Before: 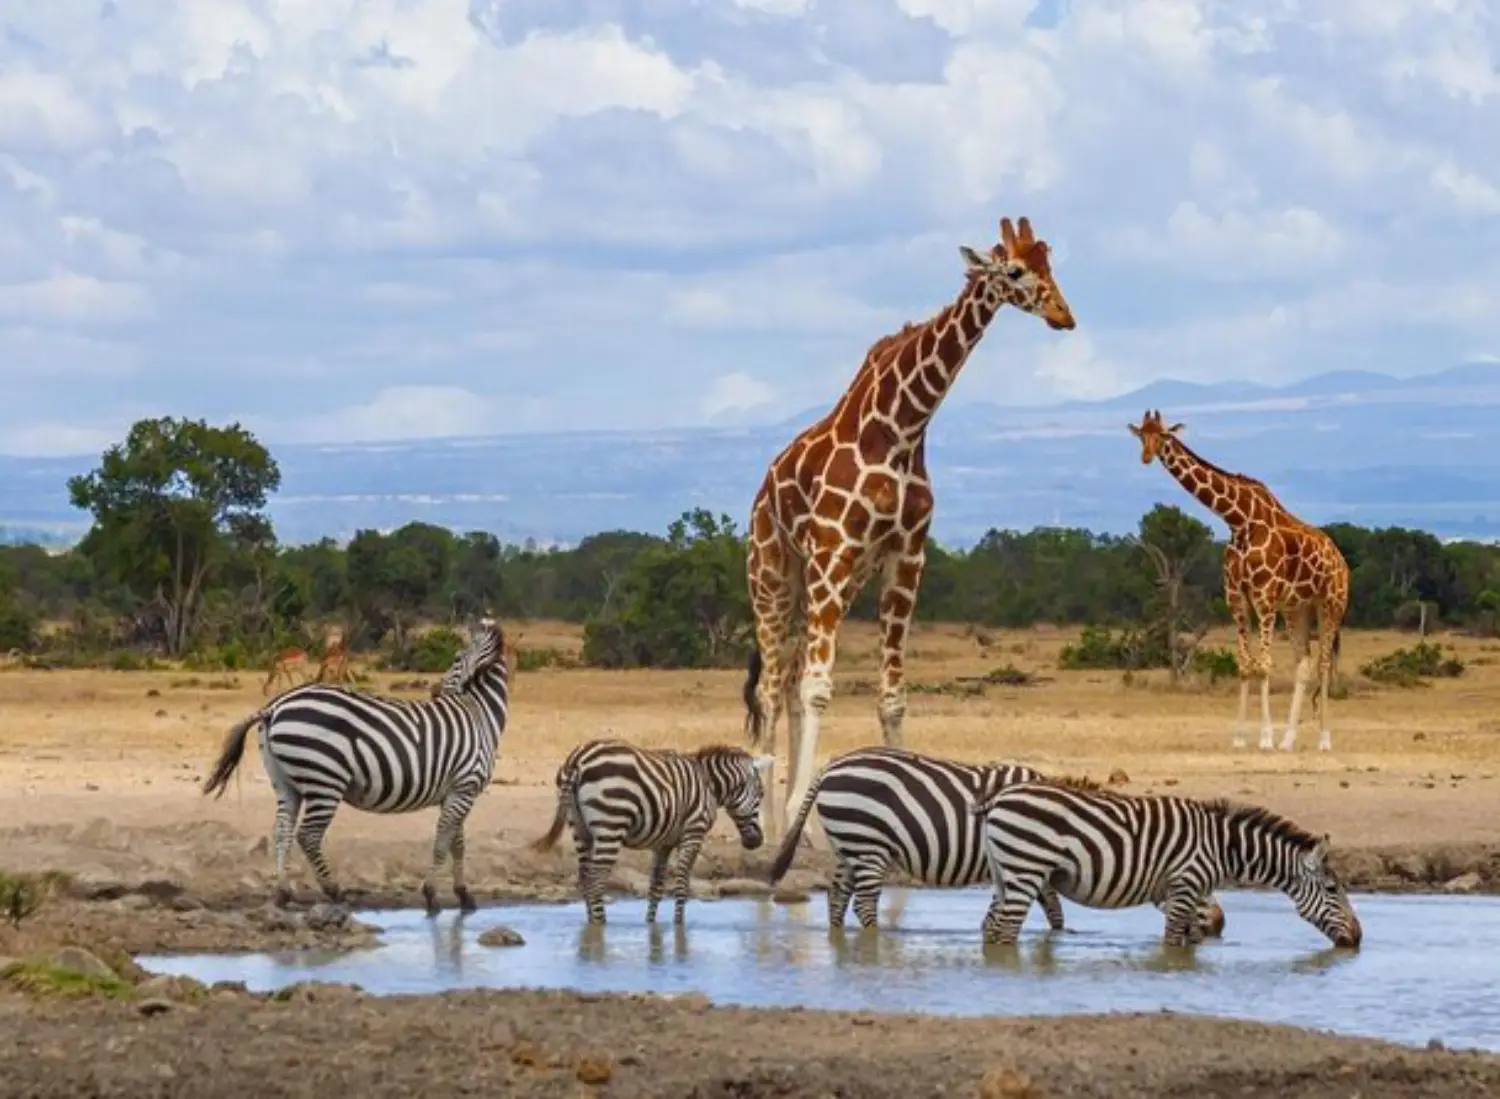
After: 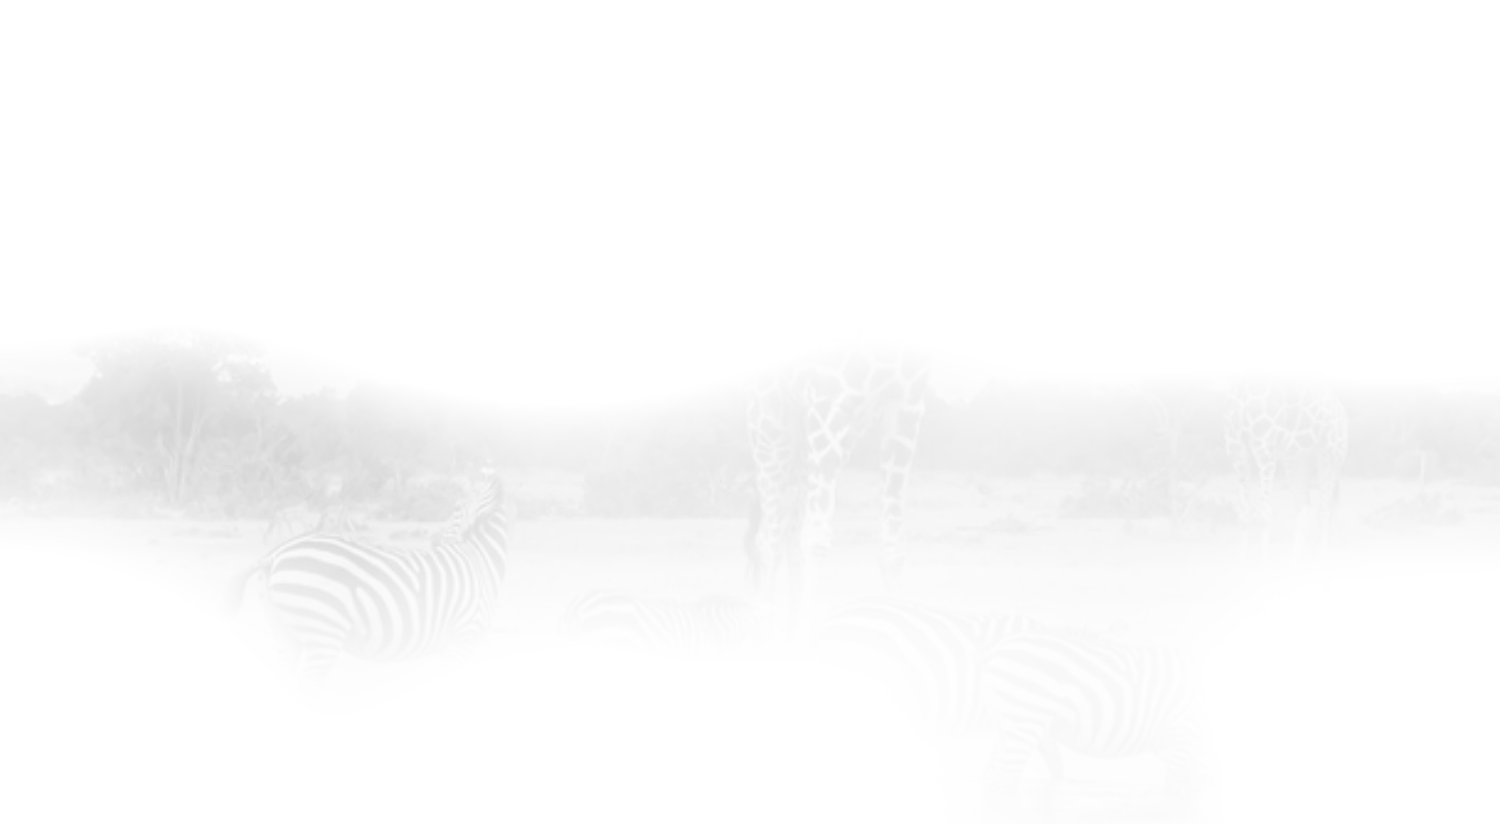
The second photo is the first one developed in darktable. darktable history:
crop: top 13.819%, bottom 11.169%
monochrome: on, module defaults
bloom: size 25%, threshold 5%, strength 90%
